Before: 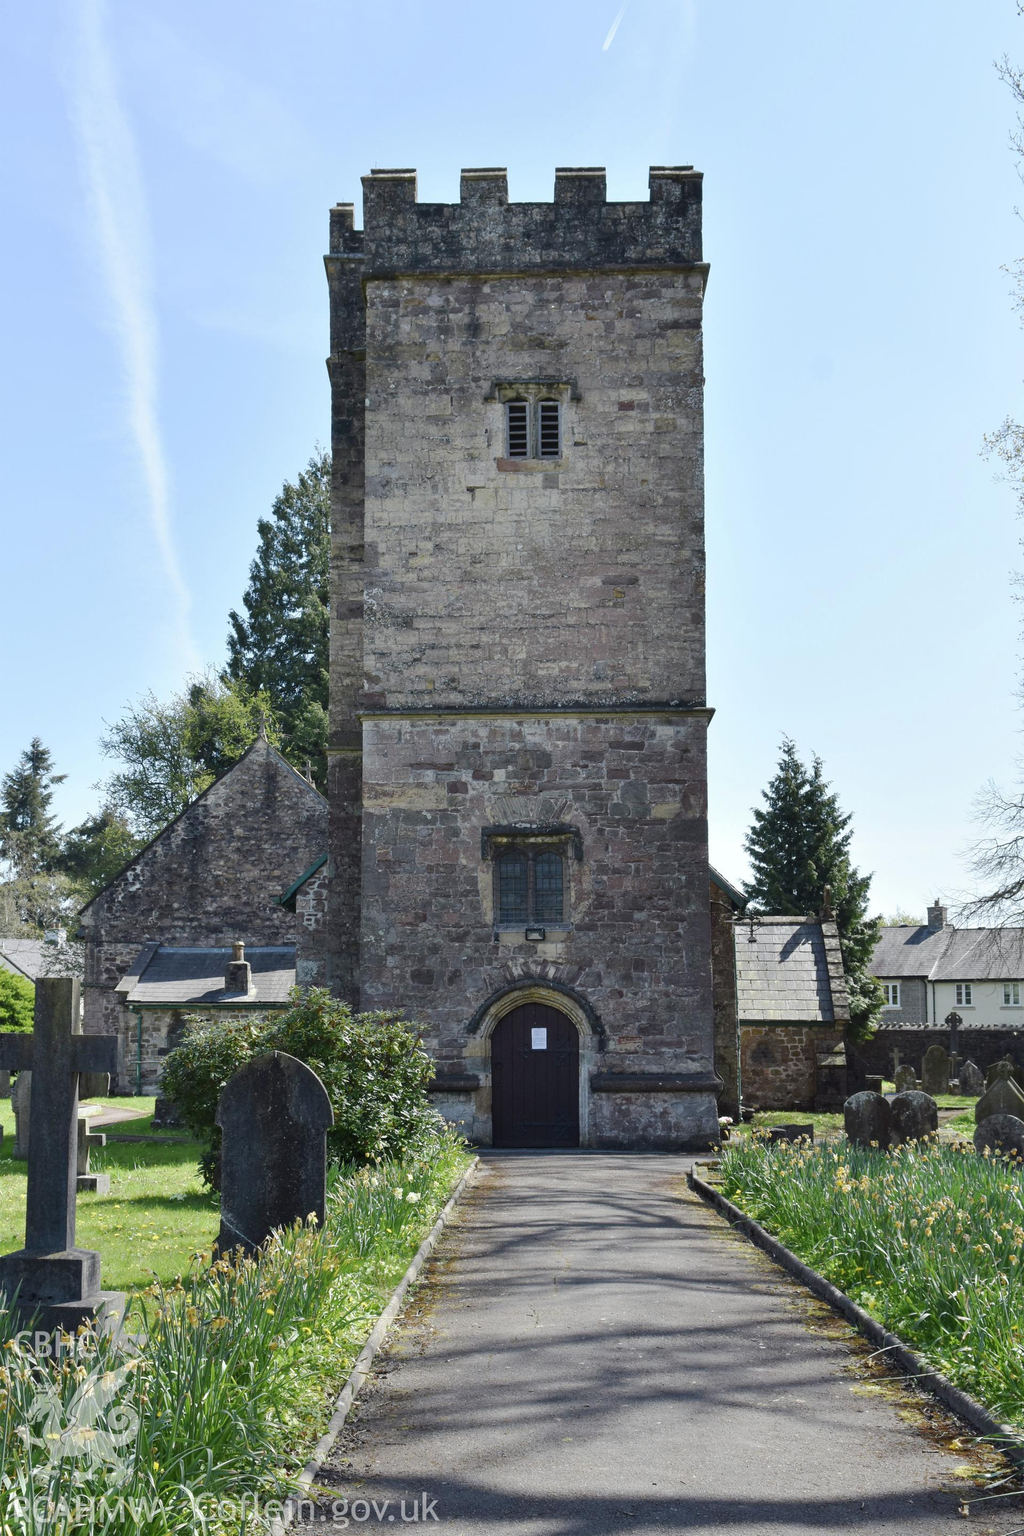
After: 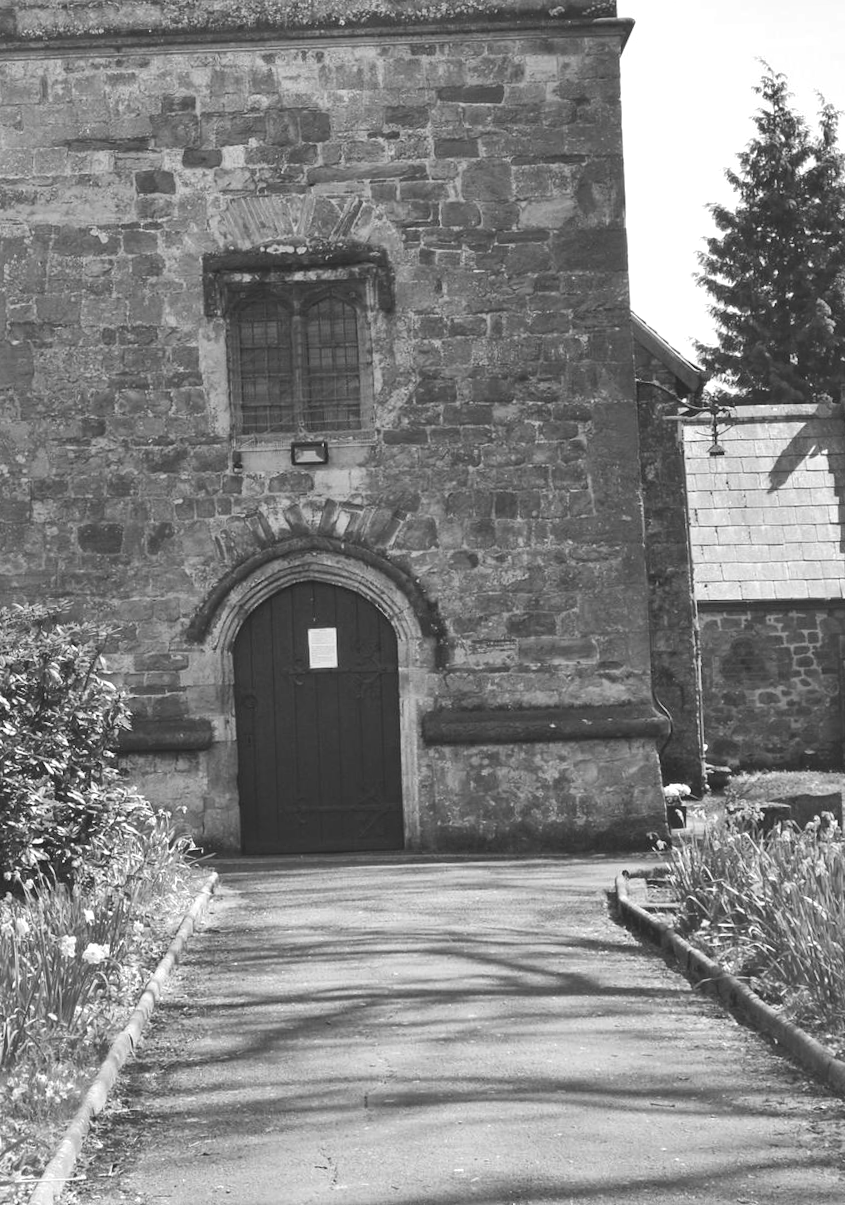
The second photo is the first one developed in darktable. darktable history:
rotate and perspective: rotation -1.75°, automatic cropping off
shadows and highlights: shadows 20.91, highlights -35.45, soften with gaussian
contrast brightness saturation: contrast -0.15, brightness 0.05, saturation -0.12
tone equalizer: on, module defaults
color calibration: output gray [0.21, 0.42, 0.37, 0], gray › normalize channels true, illuminant same as pipeline (D50), adaptation XYZ, x 0.346, y 0.359, gamut compression 0
crop: left 37.221%, top 45.169%, right 20.63%, bottom 13.777%
local contrast: mode bilateral grid, contrast 20, coarseness 100, detail 150%, midtone range 0.2
exposure: black level correction -0.005, exposure 0.622 EV, compensate highlight preservation false
